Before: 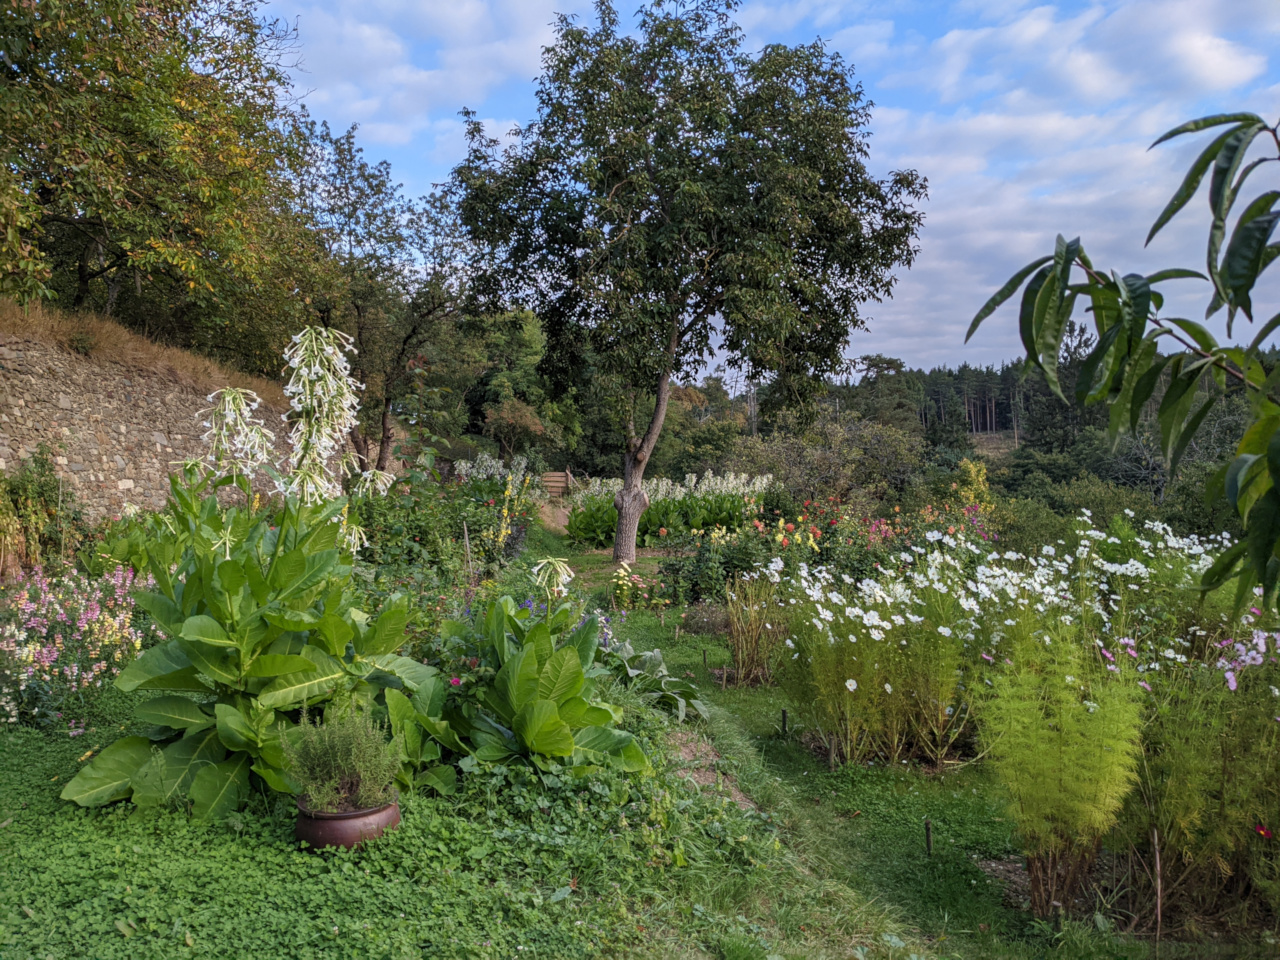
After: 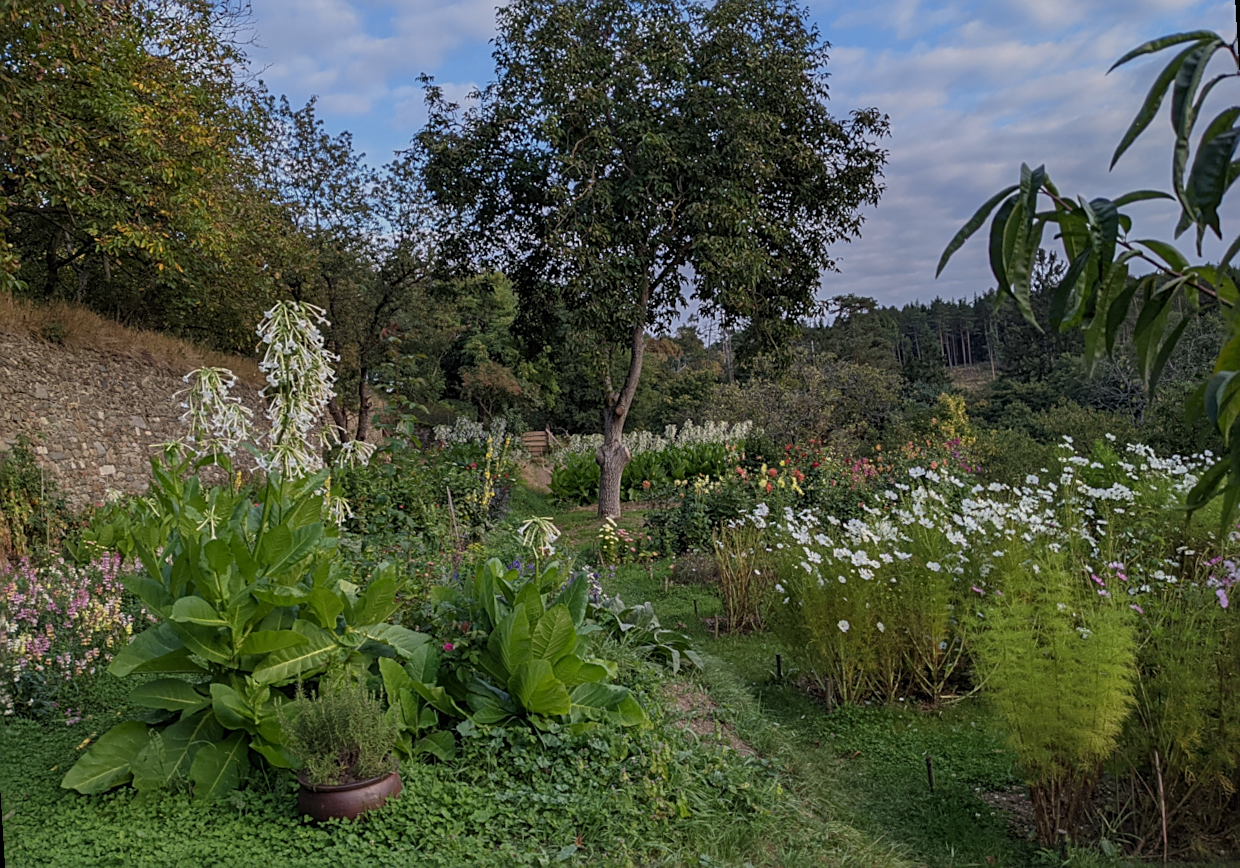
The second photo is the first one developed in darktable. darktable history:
exposure: exposure -0.582 EV, compensate highlight preservation false
sharpen: on, module defaults
rotate and perspective: rotation -3.52°, crop left 0.036, crop right 0.964, crop top 0.081, crop bottom 0.919
